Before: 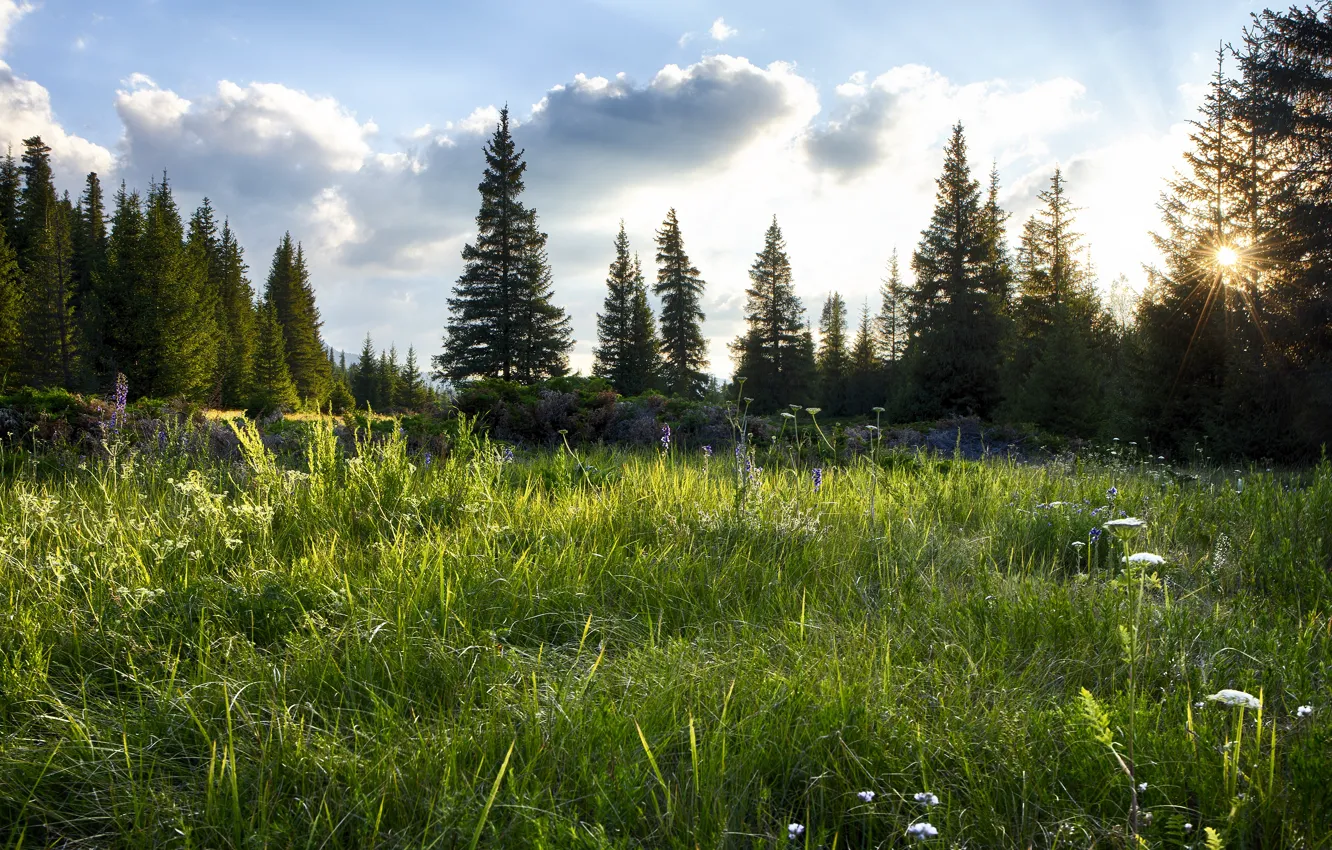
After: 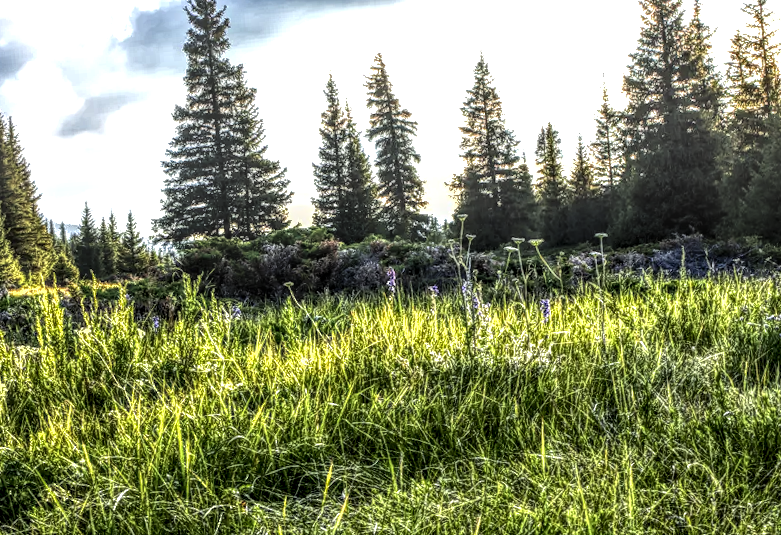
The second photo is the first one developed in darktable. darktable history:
local contrast: highlights 0%, shadows 0%, detail 300%, midtone range 0.3
tone equalizer: -8 EV -1.08 EV, -7 EV -1.01 EV, -6 EV -0.867 EV, -5 EV -0.578 EV, -3 EV 0.578 EV, -2 EV 0.867 EV, -1 EV 1.01 EV, +0 EV 1.08 EV, edges refinement/feathering 500, mask exposure compensation -1.57 EV, preserve details no
crop and rotate: left 22.13%, top 22.054%, right 22.026%, bottom 22.102%
rotate and perspective: rotation -4.86°, automatic cropping off
